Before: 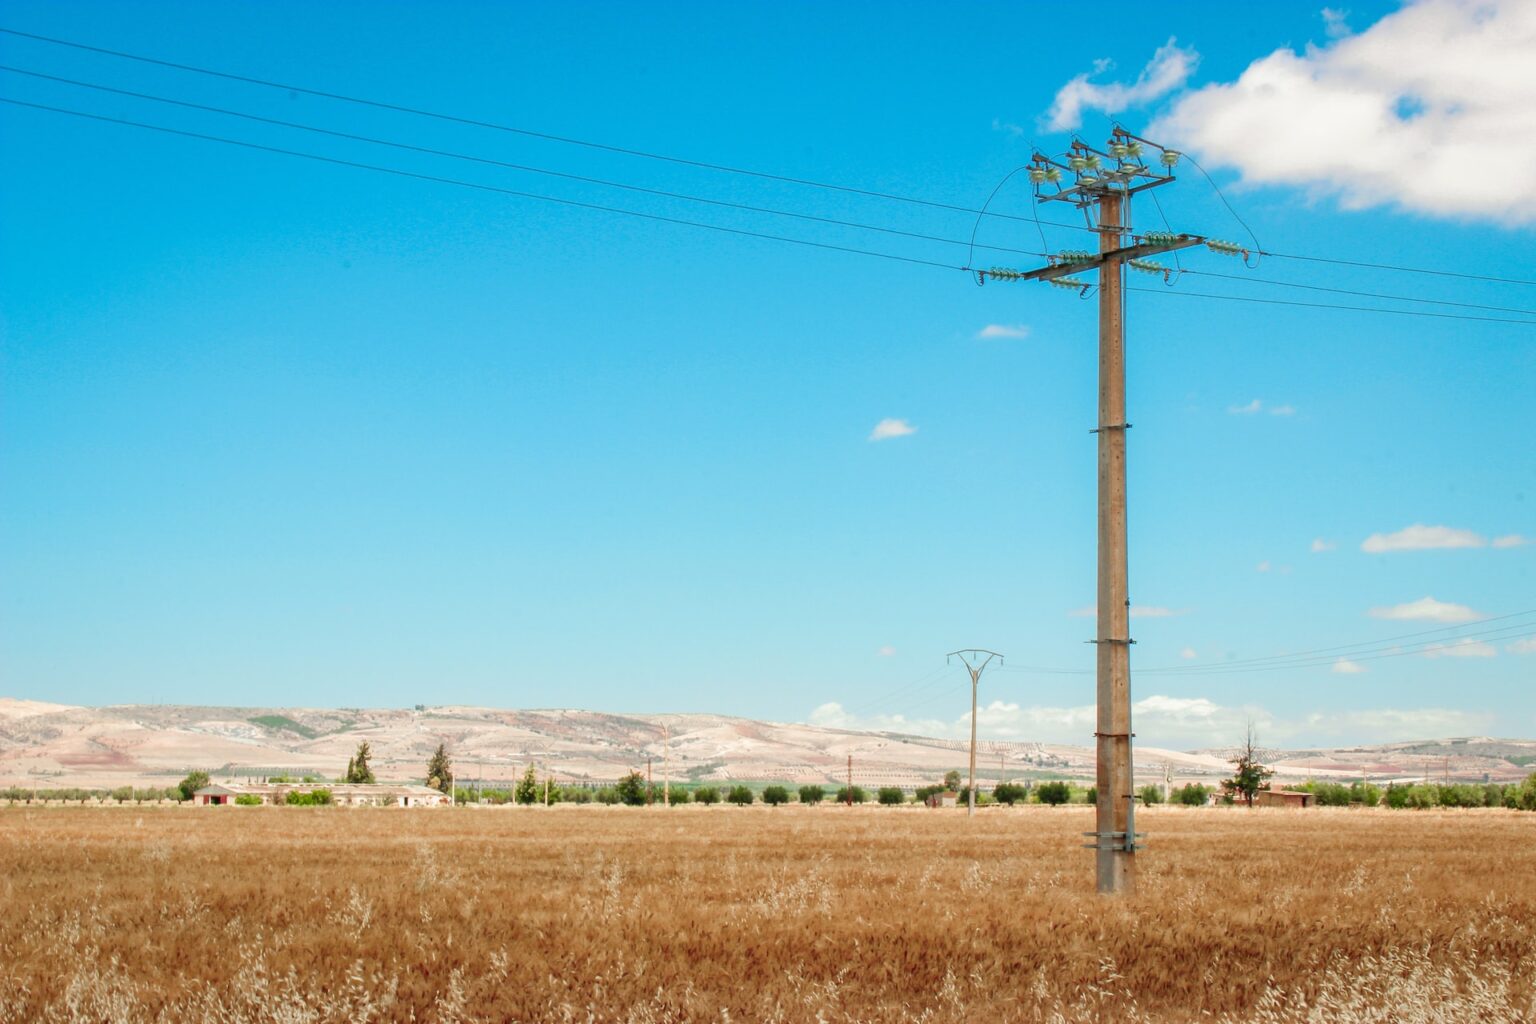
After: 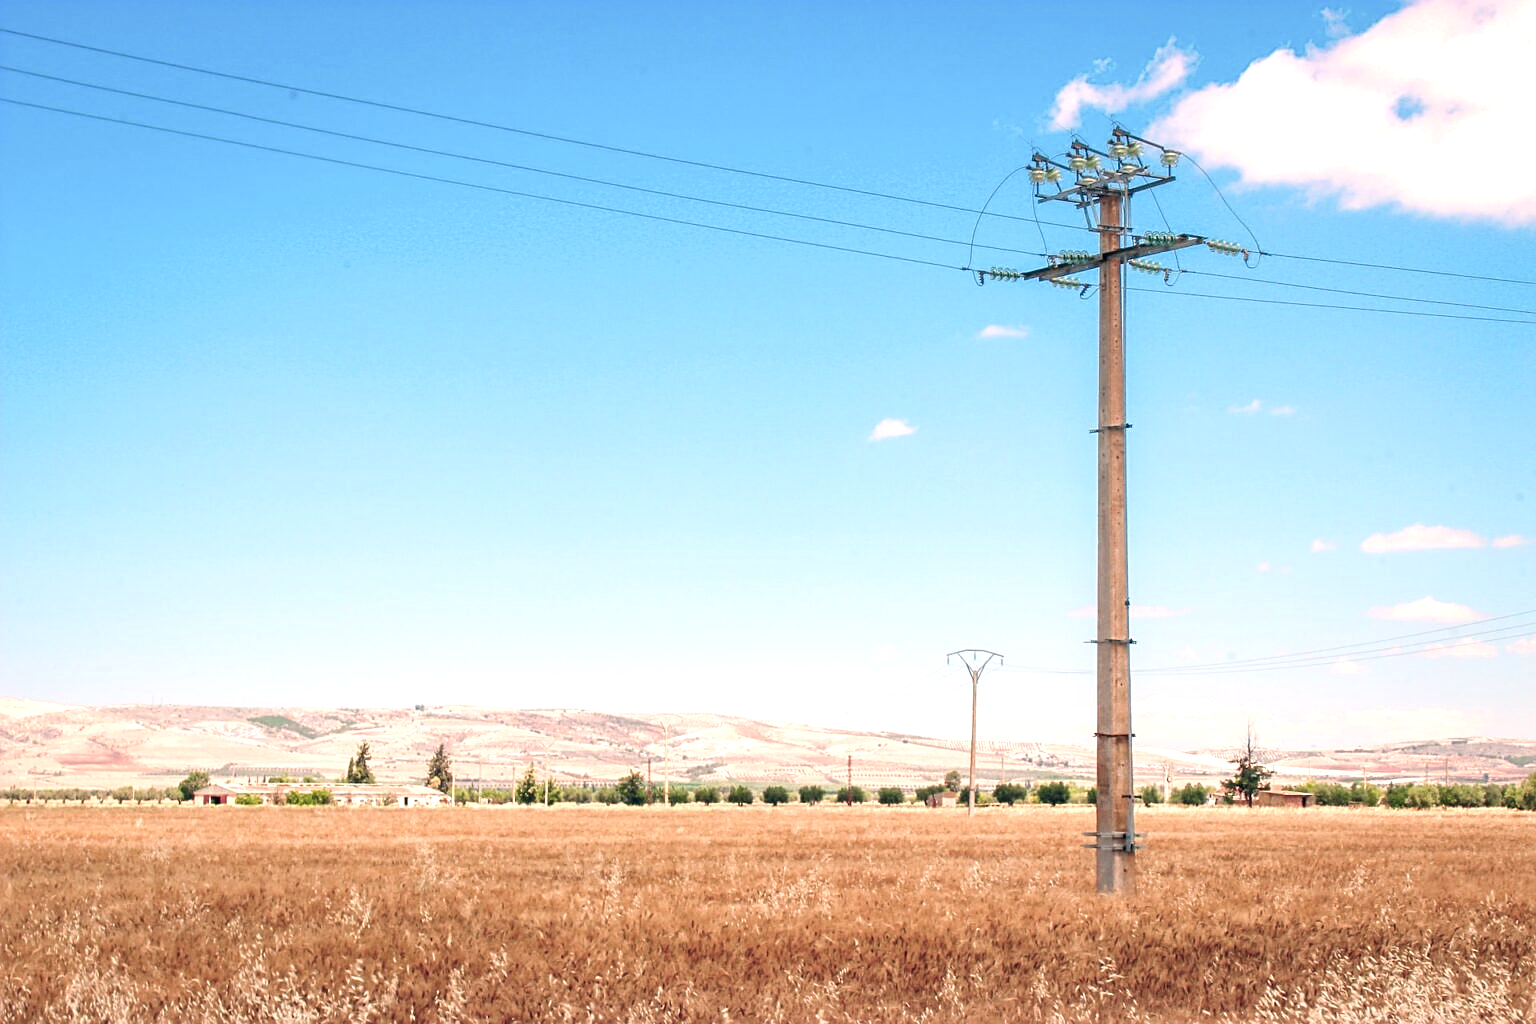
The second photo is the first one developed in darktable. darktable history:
sharpen: on, module defaults
exposure: exposure 0.6 EV, compensate highlight preservation false
color correction: highlights a* 14.46, highlights b* 5.85, shadows a* -5.53, shadows b* -15.24, saturation 0.85
